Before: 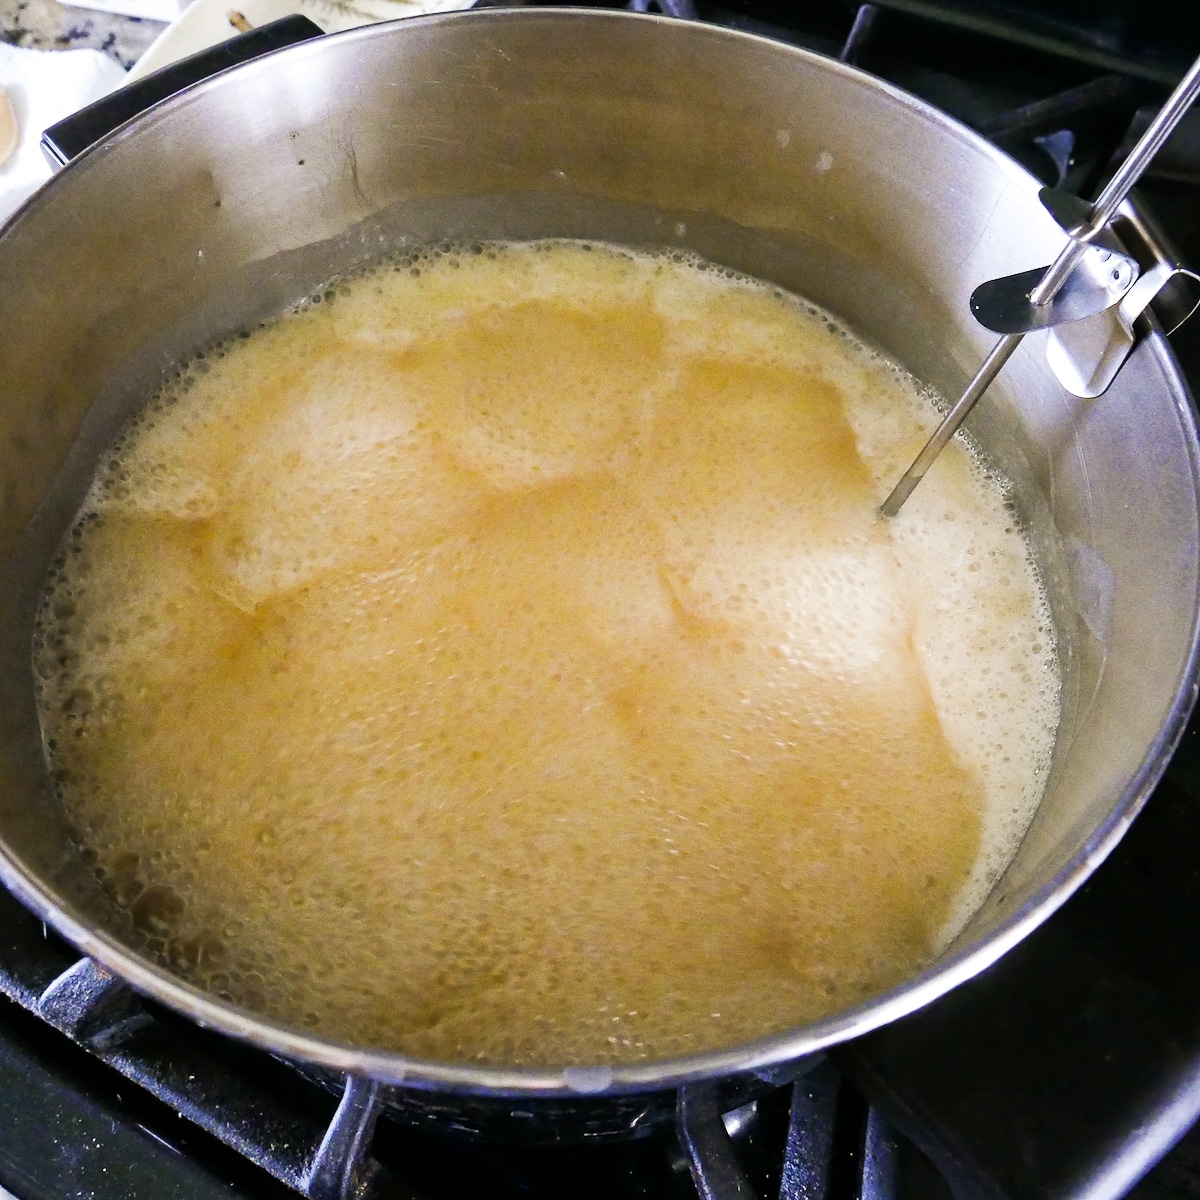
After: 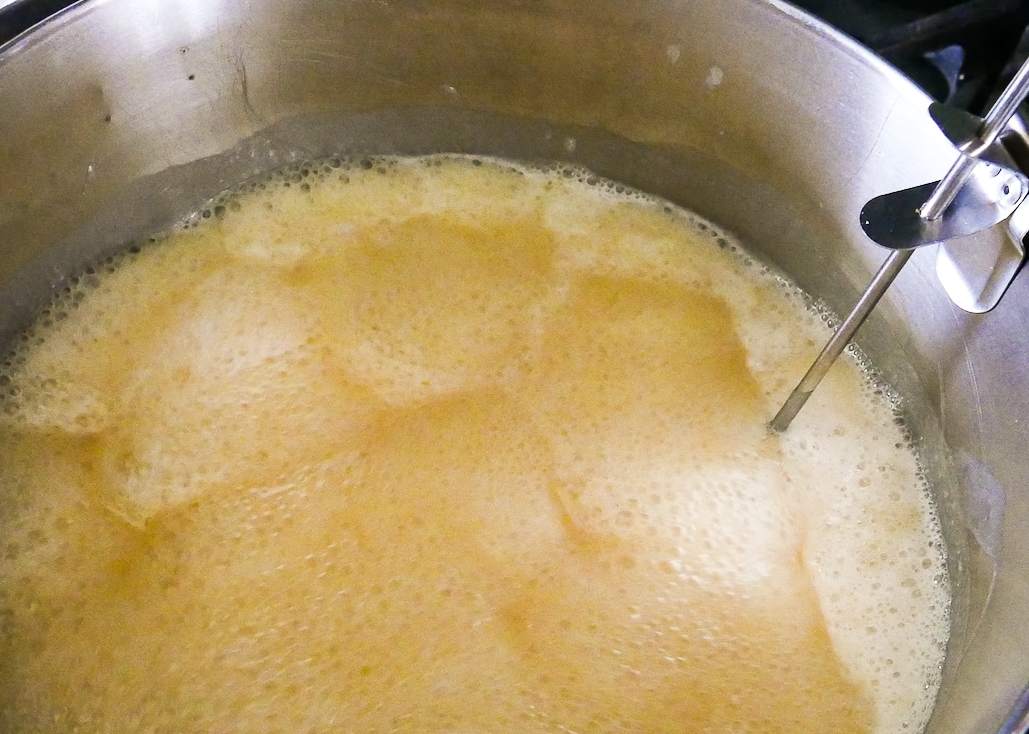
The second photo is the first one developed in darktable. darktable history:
crop and rotate: left 9.23%, top 7.138%, right 5.016%, bottom 31.626%
